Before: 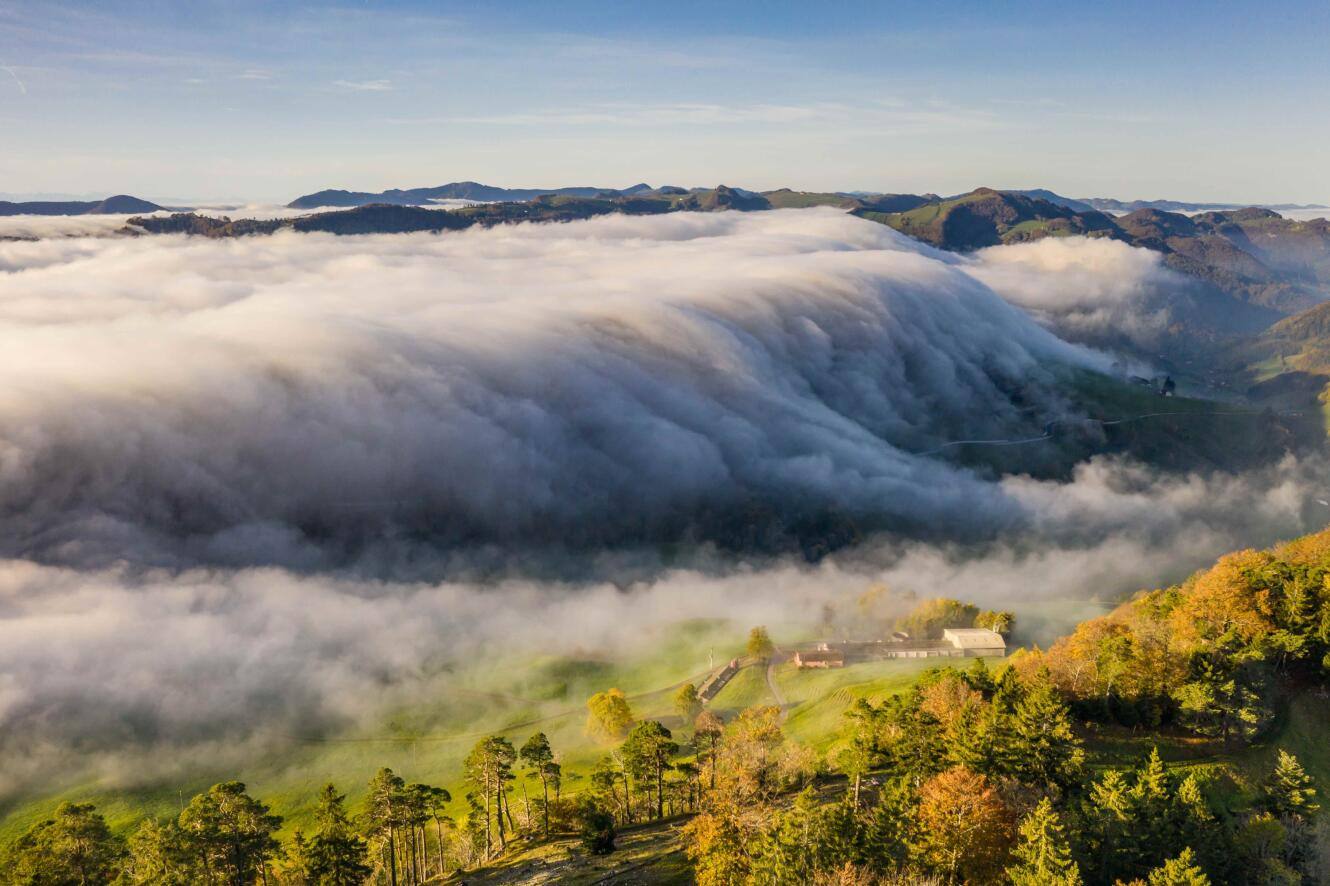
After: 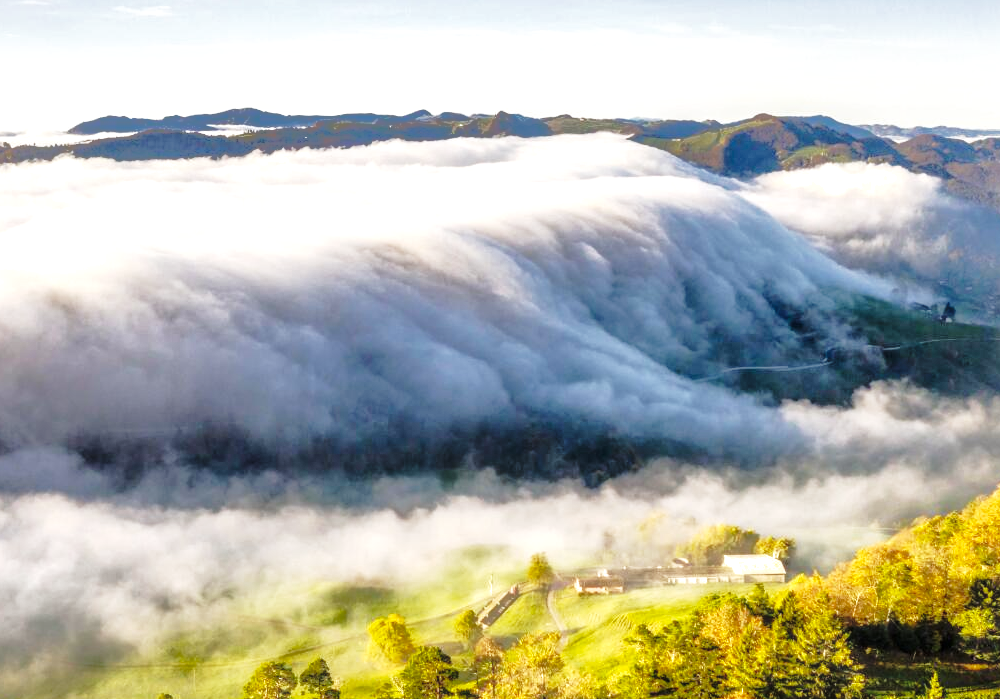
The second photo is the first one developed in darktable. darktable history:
crop: left 16.572%, top 8.449%, right 8.223%, bottom 12.56%
tone equalizer: -8 EV -0.749 EV, -7 EV -0.721 EV, -6 EV -0.573 EV, -5 EV -0.389 EV, -3 EV 0.386 EV, -2 EV 0.6 EV, -1 EV 0.687 EV, +0 EV 0.738 EV
local contrast: on, module defaults
base curve: curves: ch0 [(0, 0) (0.028, 0.03) (0.121, 0.232) (0.46, 0.748) (0.859, 0.968) (1, 1)], preserve colors none
shadows and highlights: shadows 39.25, highlights -60
haze removal: strength -0.105, compatibility mode true, adaptive false
